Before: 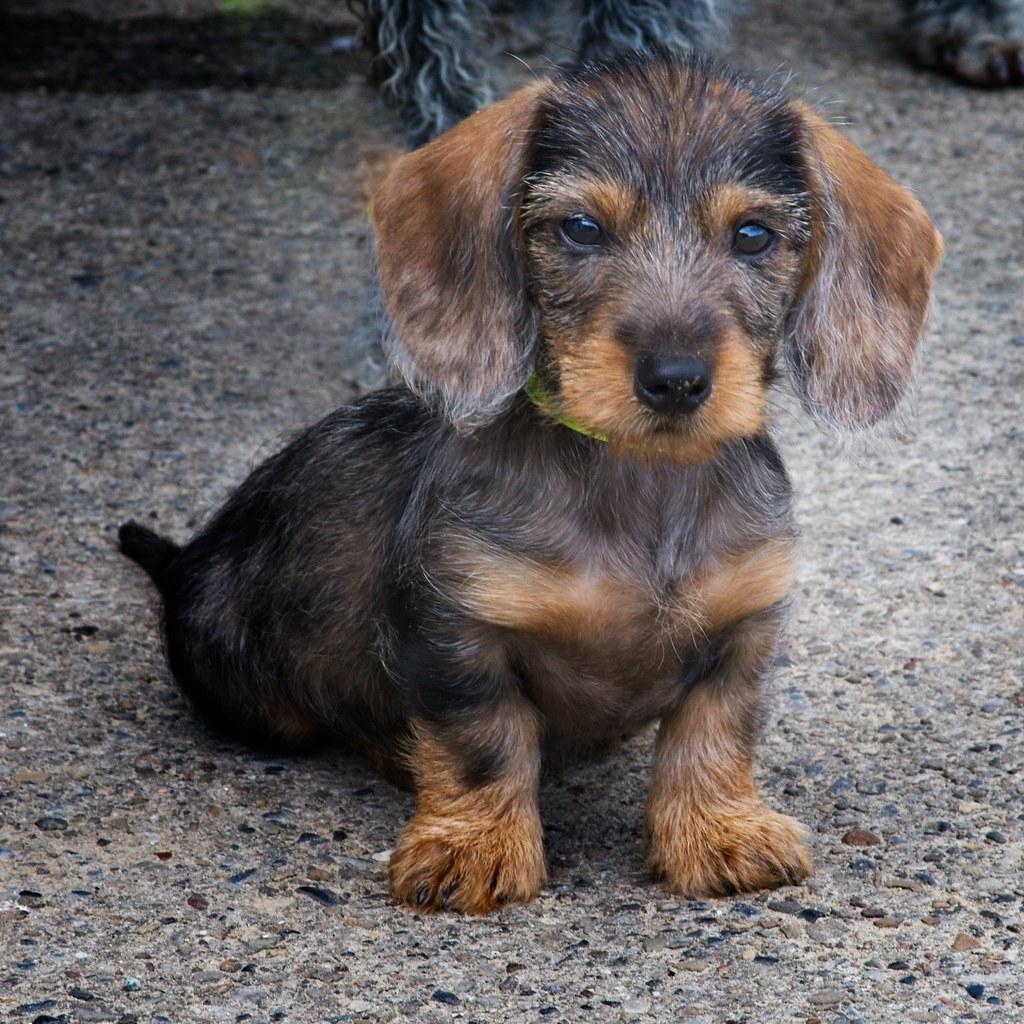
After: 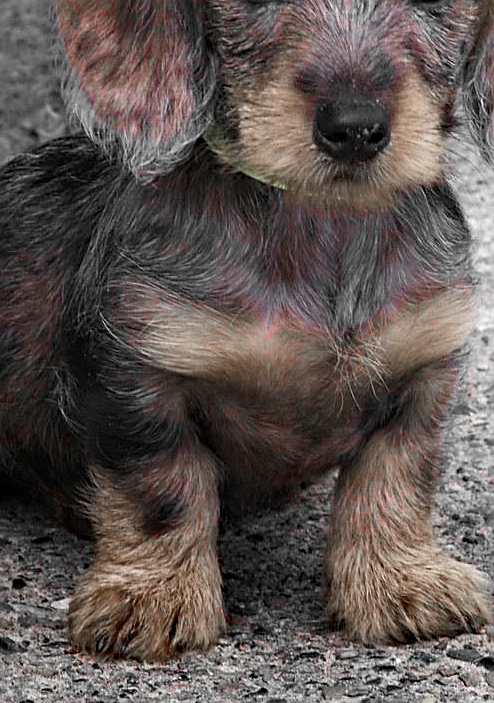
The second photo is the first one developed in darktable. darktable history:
color zones: curves: ch1 [(0, 0.831) (0.08, 0.771) (0.157, 0.268) (0.241, 0.207) (0.562, -0.005) (0.714, -0.013) (0.876, 0.01) (1, 0.831)]
crop: left 31.379%, top 24.658%, right 20.326%, bottom 6.628%
sharpen: on, module defaults
haze removal: strength 0.29, distance 0.25, compatibility mode true, adaptive false
levels: levels [0, 0.492, 0.984]
